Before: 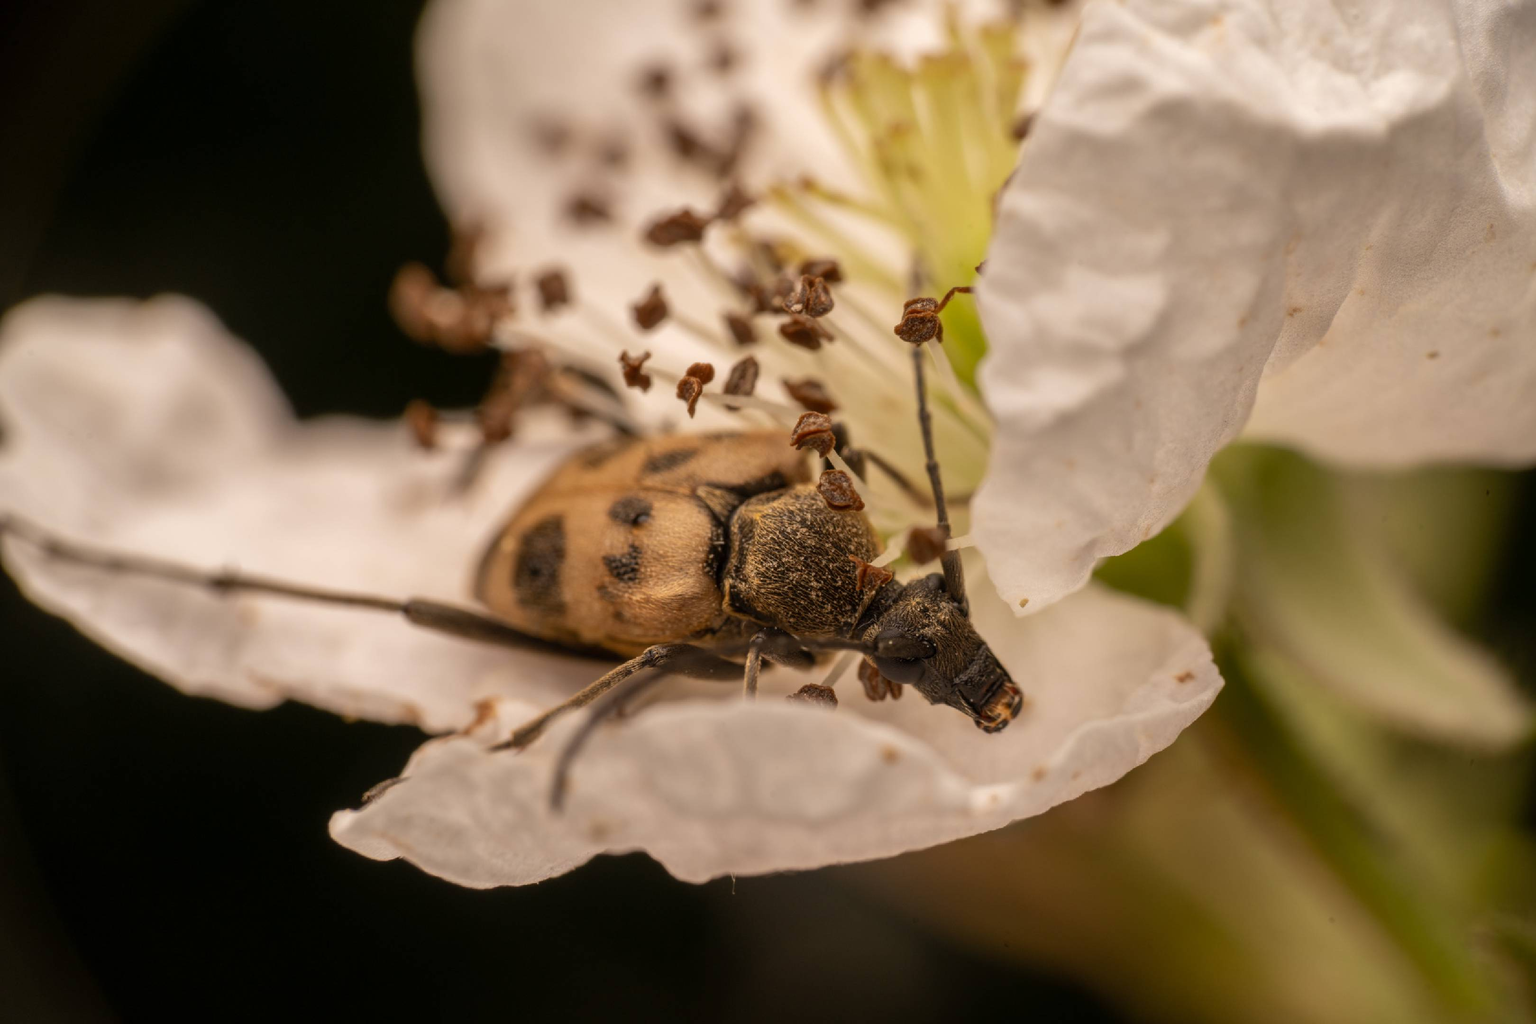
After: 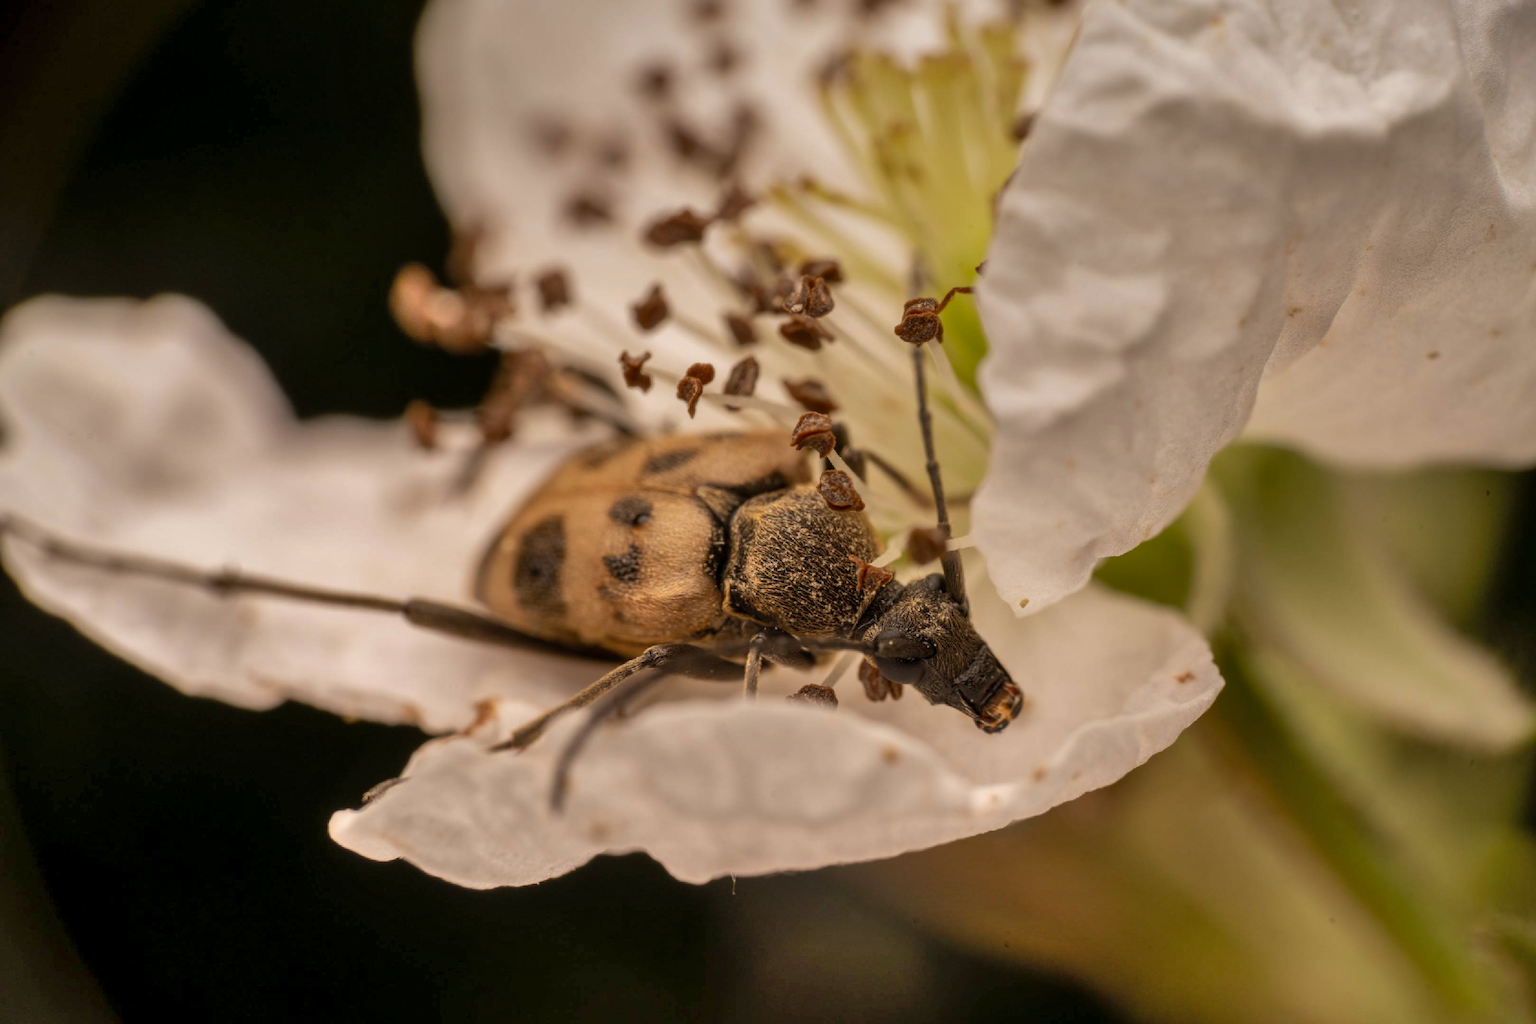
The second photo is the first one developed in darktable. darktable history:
exposure: black level correction 0.001, exposure 0.191 EV, compensate highlight preservation false
graduated density: on, module defaults
shadows and highlights: shadows 60, soften with gaussian
